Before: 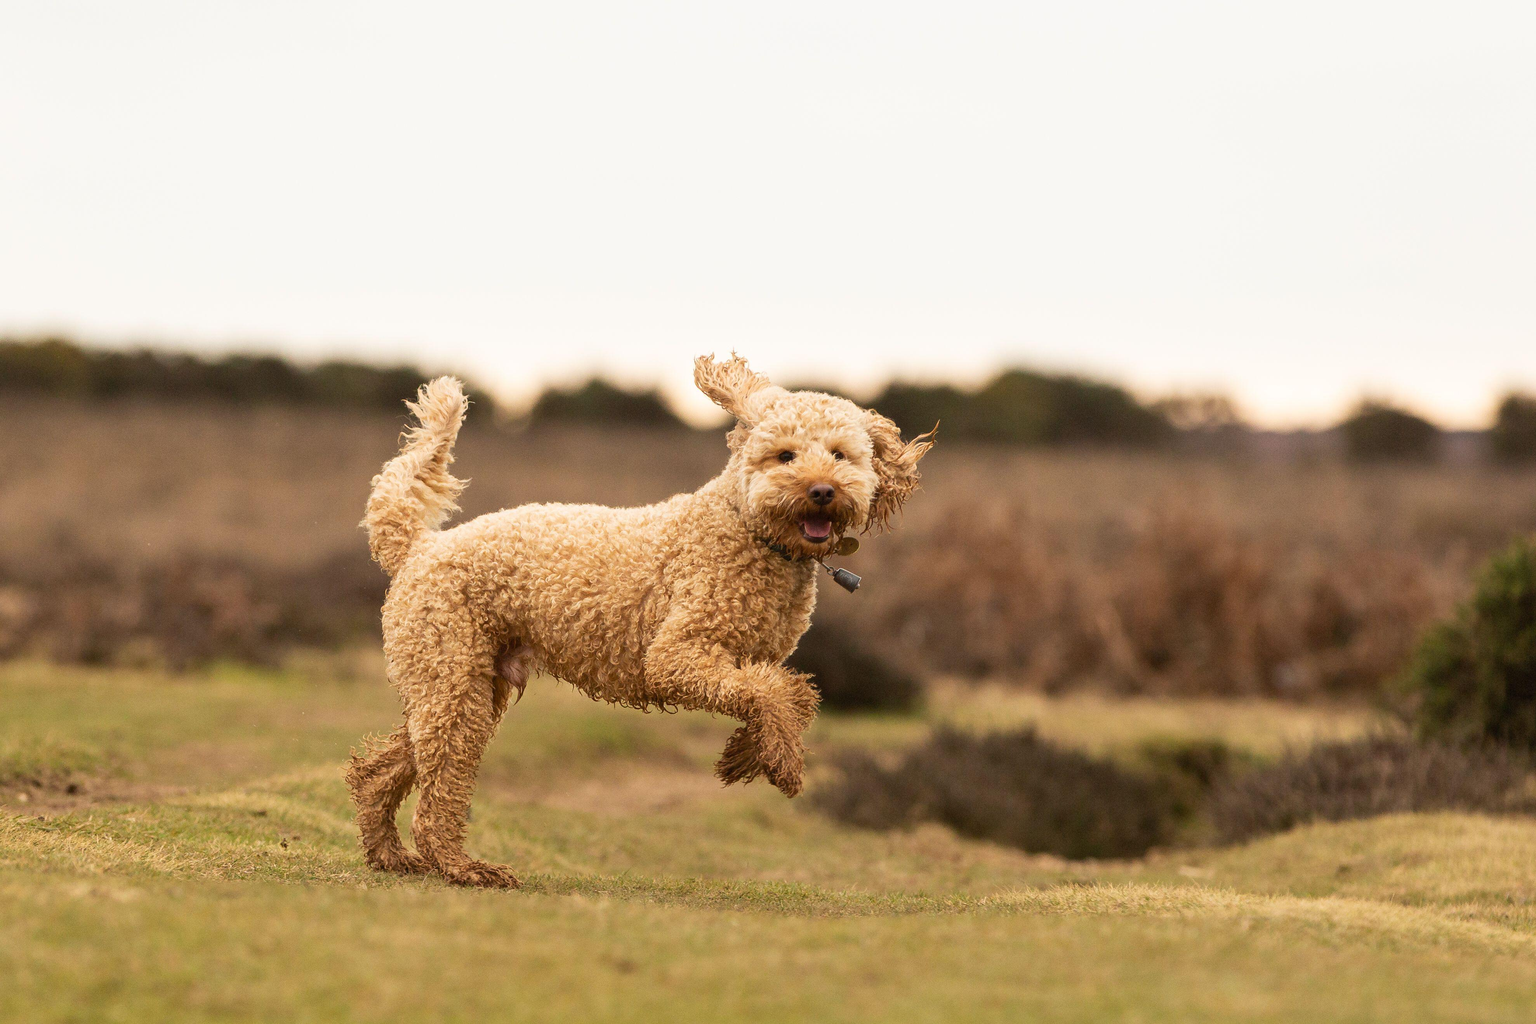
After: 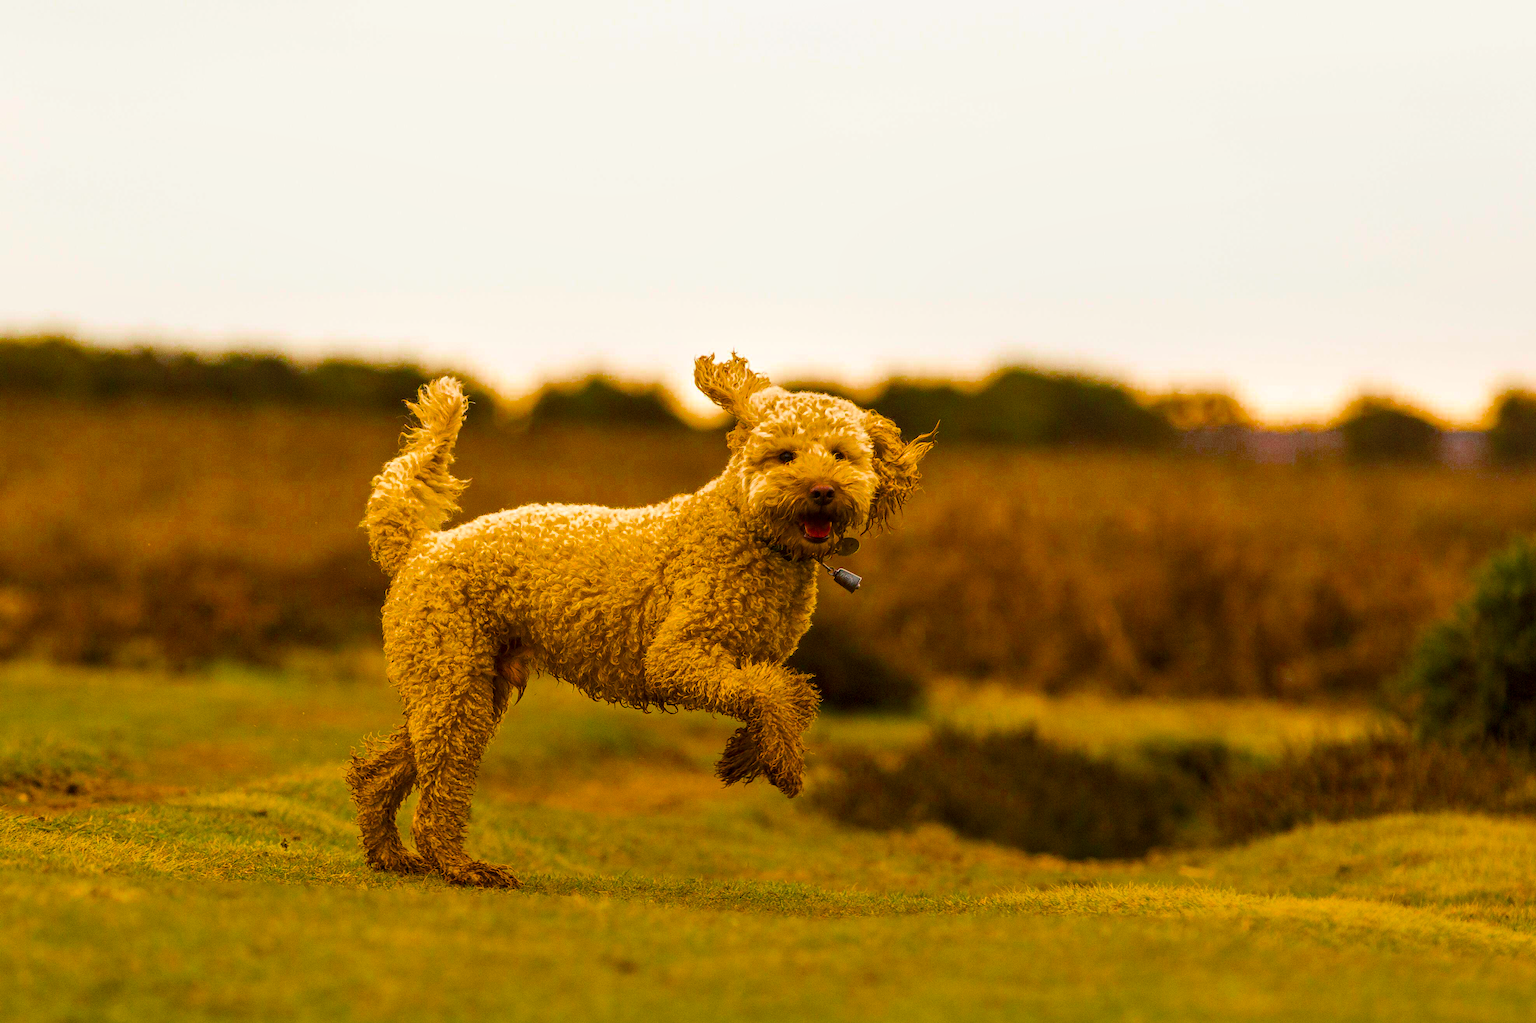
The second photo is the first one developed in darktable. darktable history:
local contrast: on, module defaults
color balance rgb: shadows lift › chroma 0.67%, shadows lift › hue 114.34°, linear chroma grading › shadows -39.743%, linear chroma grading › highlights 39.594%, linear chroma grading › global chroma 44.439%, linear chroma grading › mid-tones -29.845%, perceptual saturation grading › global saturation 35.932%, perceptual saturation grading › shadows 36.145%, saturation formula JzAzBz (2021)
